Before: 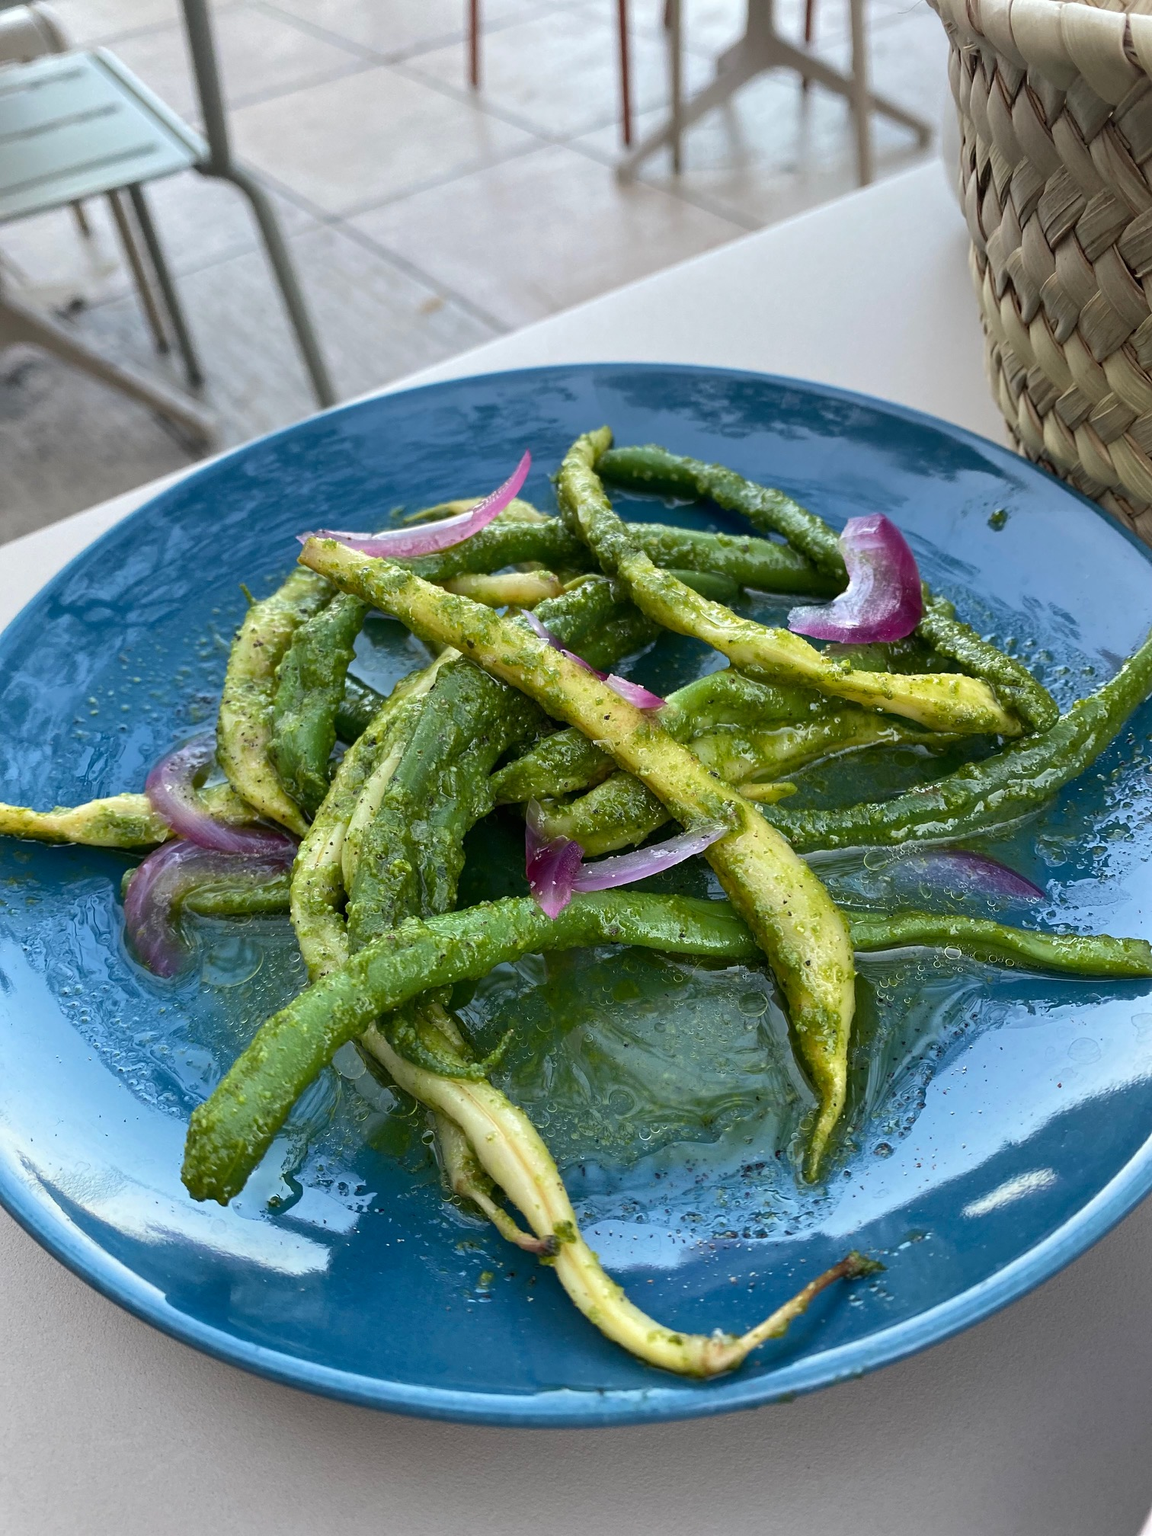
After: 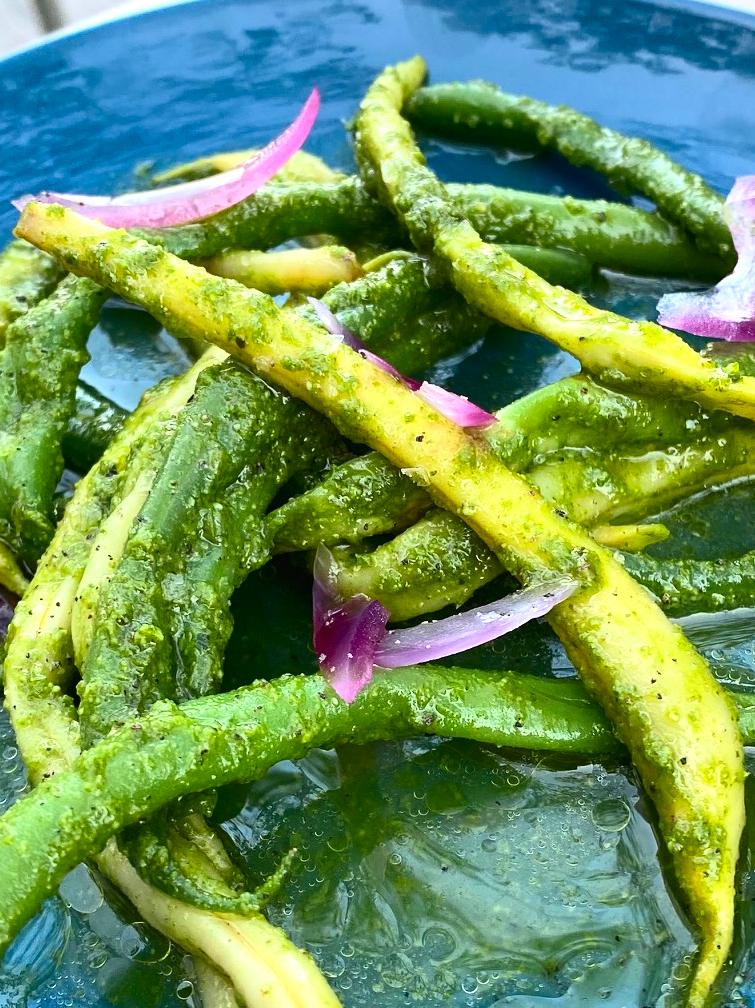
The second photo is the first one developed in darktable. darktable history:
crop: left 25%, top 25%, right 25%, bottom 25%
contrast brightness saturation: contrast 0.23, brightness 0.1, saturation 0.29
exposure: black level correction 0, exposure 0.5 EV, compensate highlight preservation false
